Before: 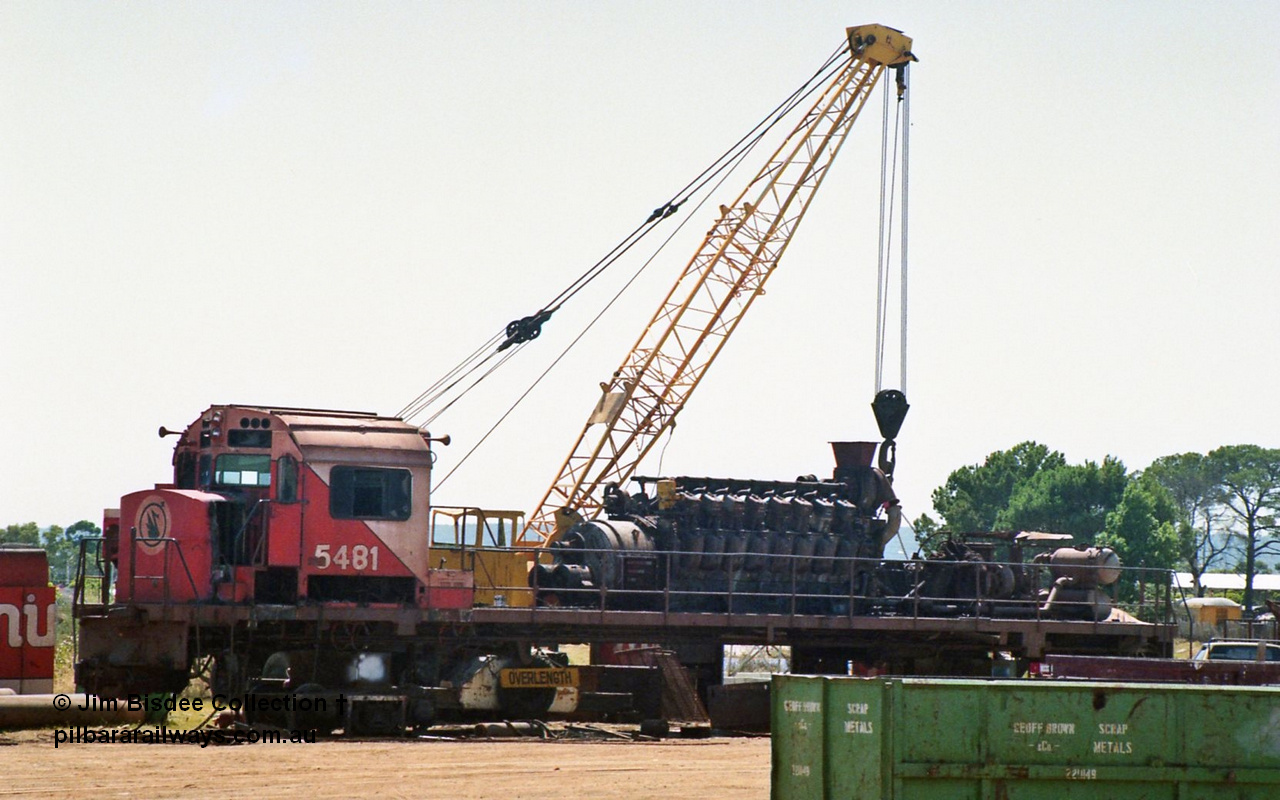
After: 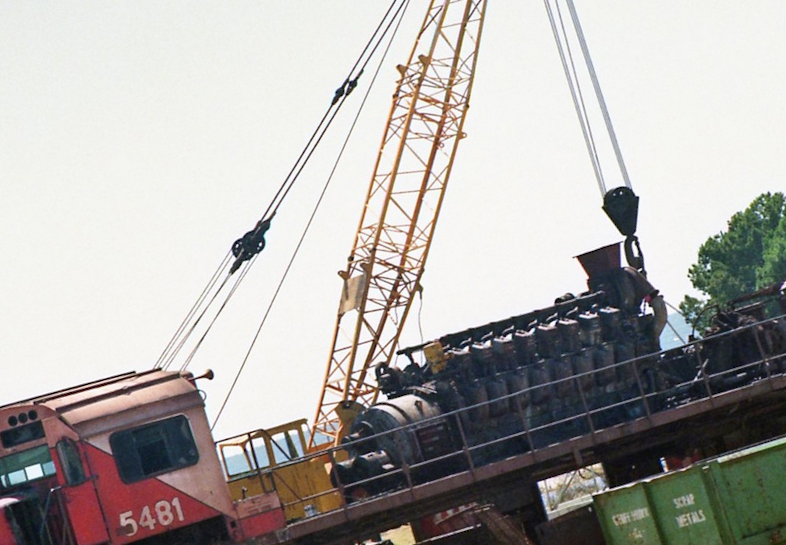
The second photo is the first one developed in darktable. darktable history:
crop and rotate: angle 18.2°, left 6.859%, right 4.032%, bottom 1.096%
